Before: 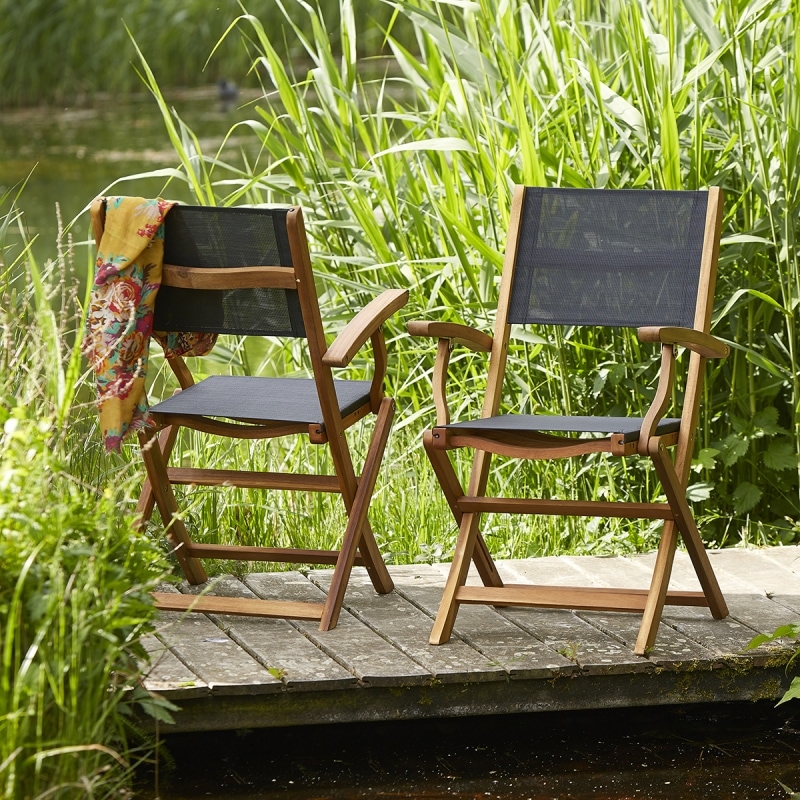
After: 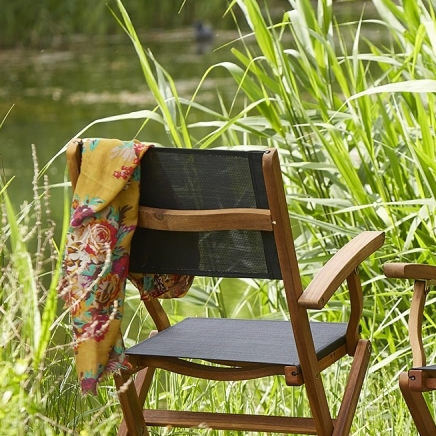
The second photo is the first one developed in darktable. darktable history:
crop and rotate: left 3.021%, top 7.43%, right 42.472%, bottom 38.001%
